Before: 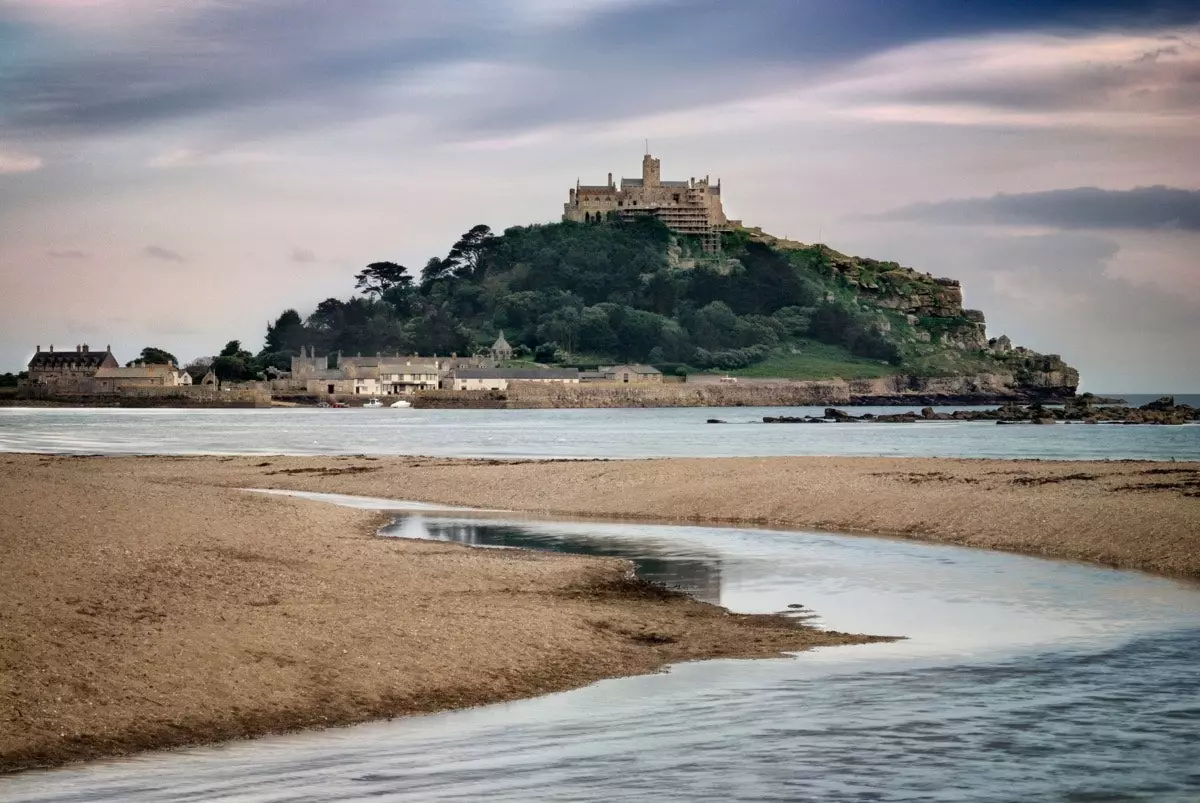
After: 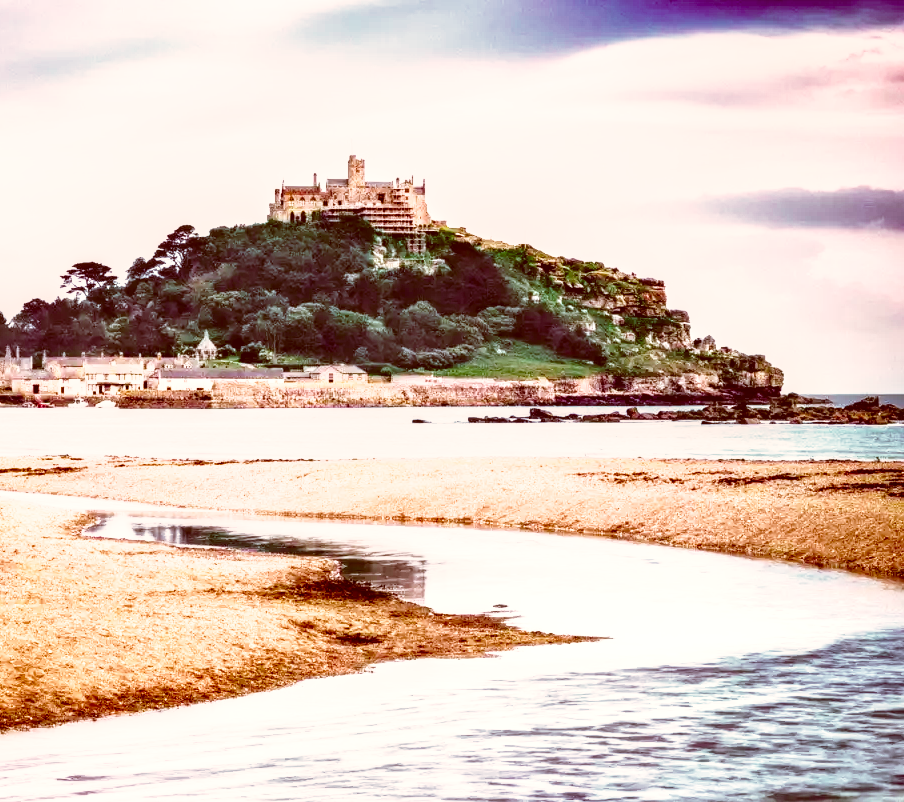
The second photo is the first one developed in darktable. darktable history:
color calibration: x 0.37, y 0.377, temperature 4289.93 K
color correction: highlights a* 9.03, highlights b* 8.71, shadows a* 40, shadows b* 40, saturation 0.8
exposure: black level correction 0, exposure 0.5 EV, compensate highlight preservation false
local contrast: detail 130%
crop and rotate: left 24.6%
base curve: curves: ch0 [(0, 0) (0.026, 0.03) (0.109, 0.232) (0.351, 0.748) (0.669, 0.968) (1, 1)], preserve colors none
color balance rgb: linear chroma grading › global chroma 9%, perceptual saturation grading › global saturation 36%, perceptual saturation grading › shadows 35%, perceptual brilliance grading › global brilliance 15%, perceptual brilliance grading › shadows -35%, global vibrance 15%
